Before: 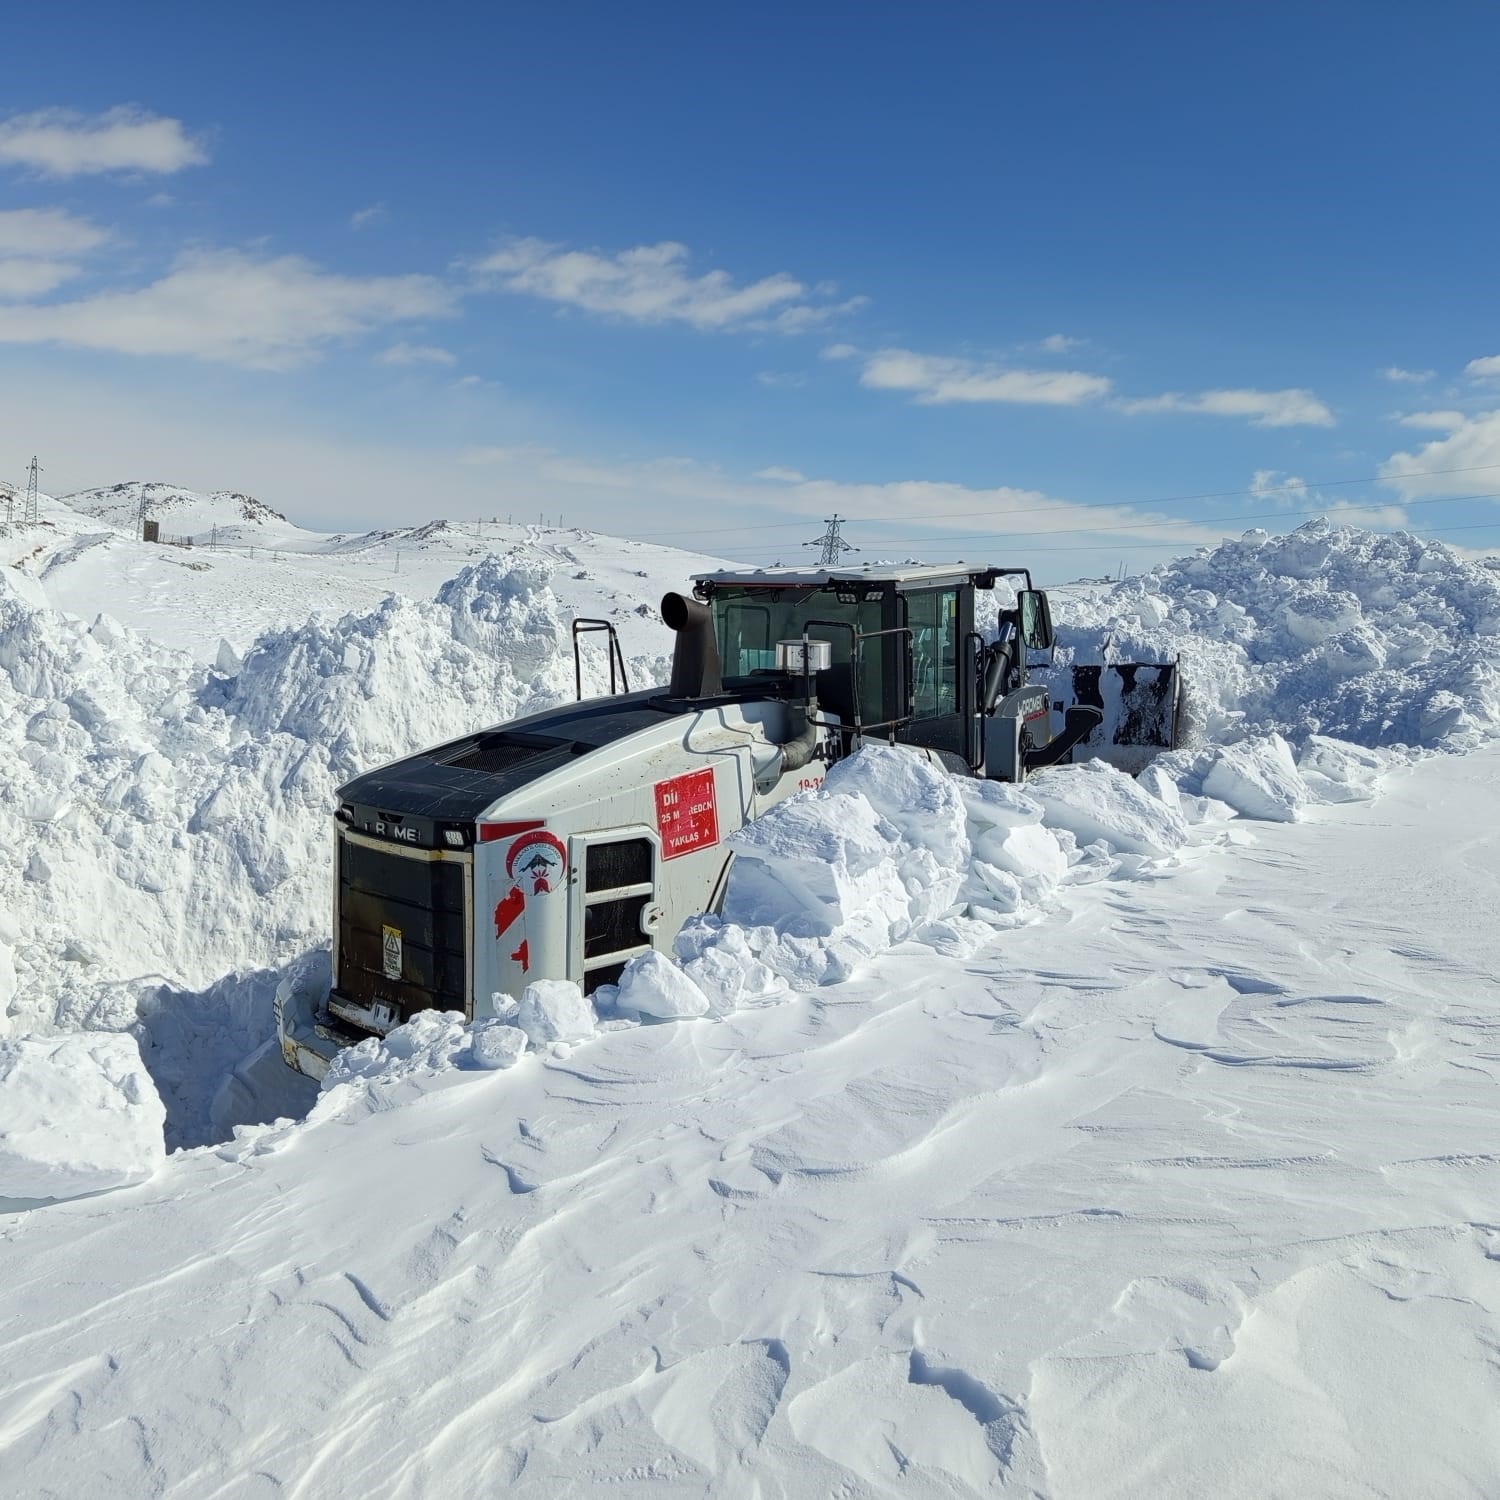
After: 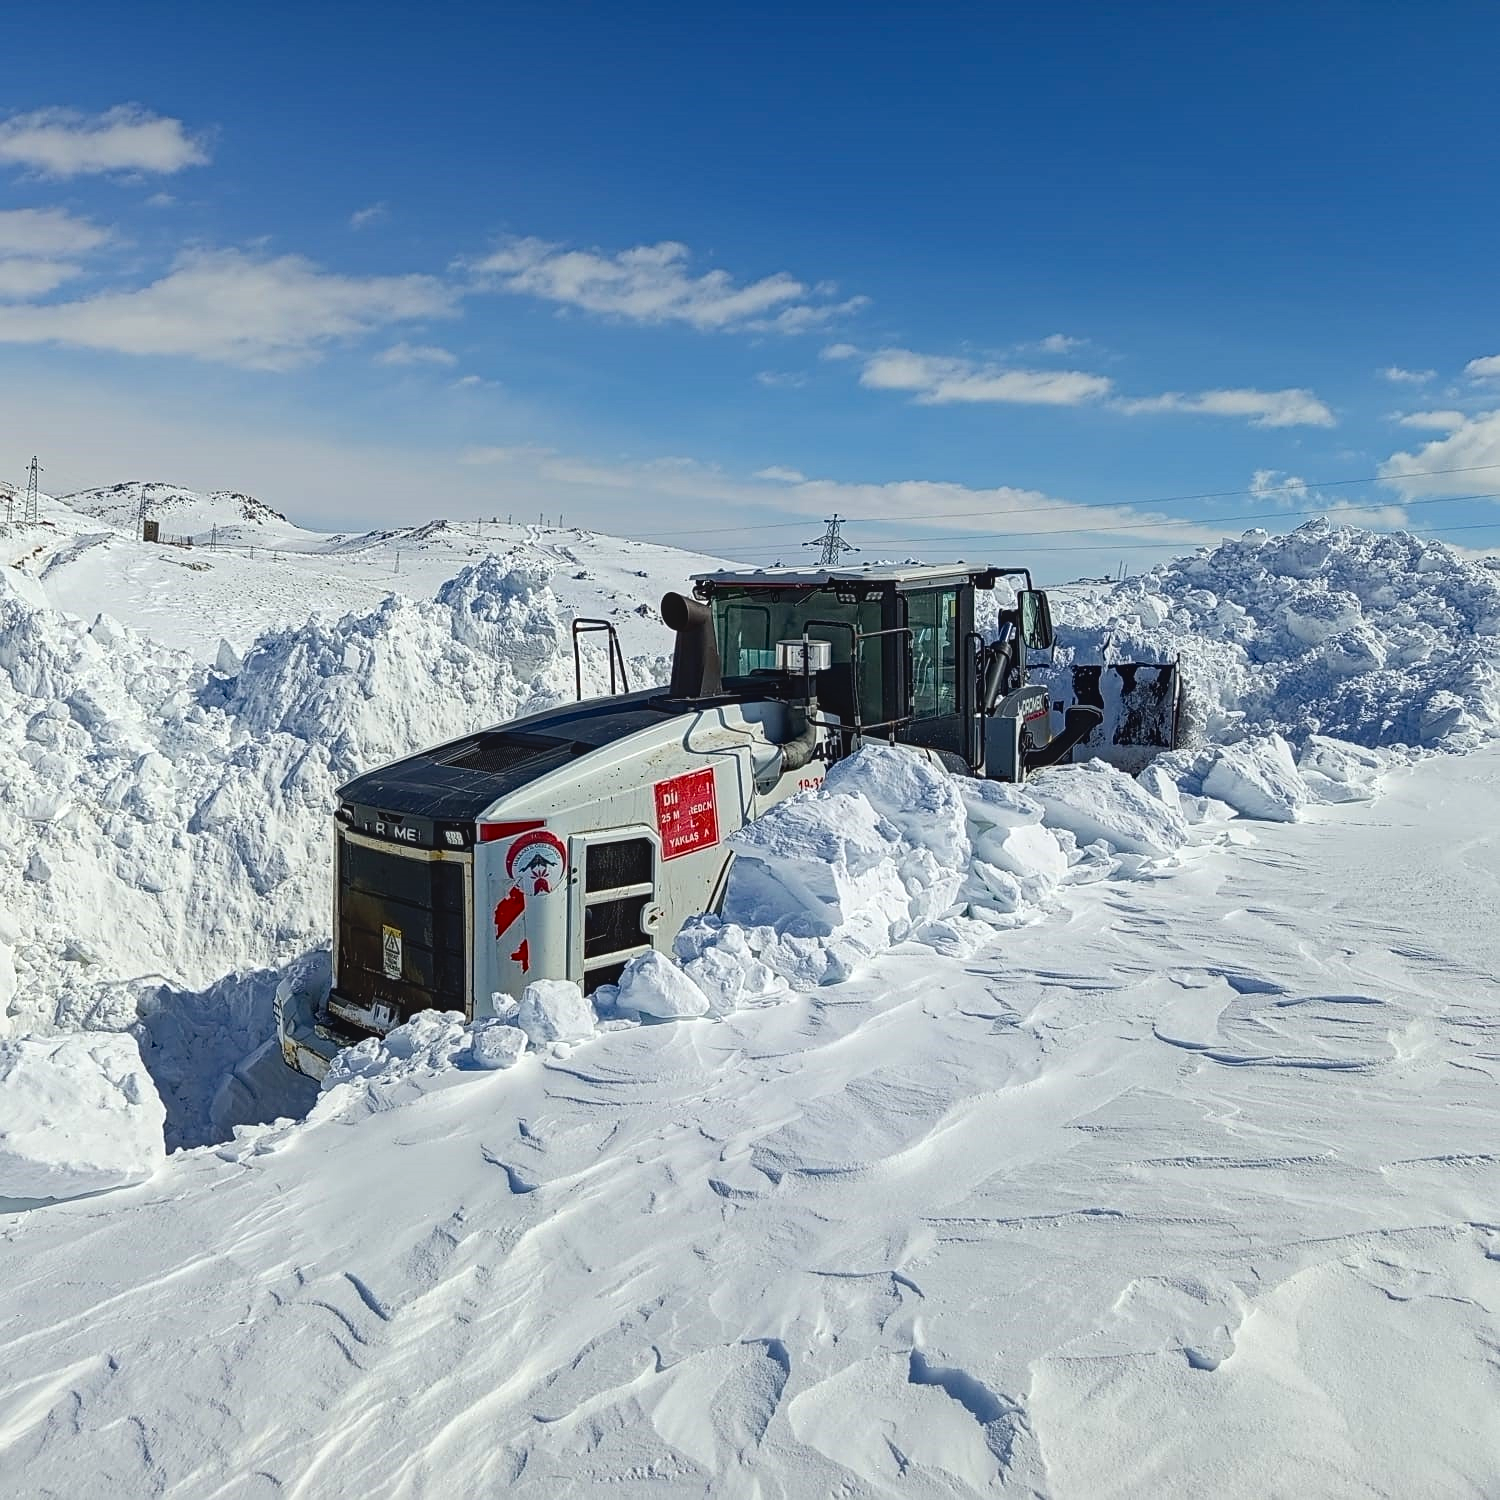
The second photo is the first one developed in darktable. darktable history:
haze removal: strength 0.276, distance 0.246, adaptive false
local contrast: detail 109%
sharpen: on, module defaults
contrast brightness saturation: contrast 0.137
